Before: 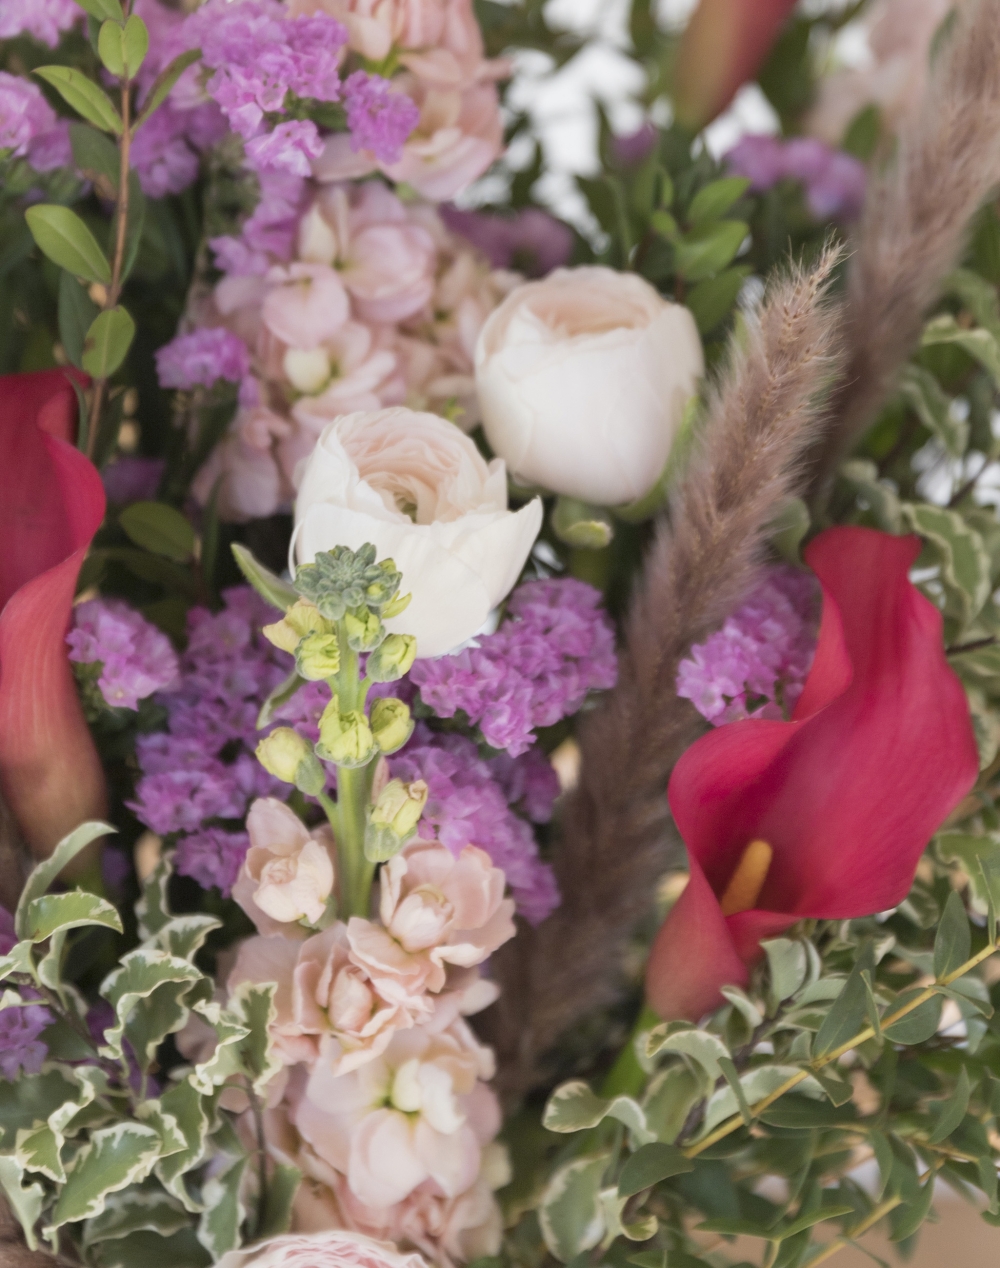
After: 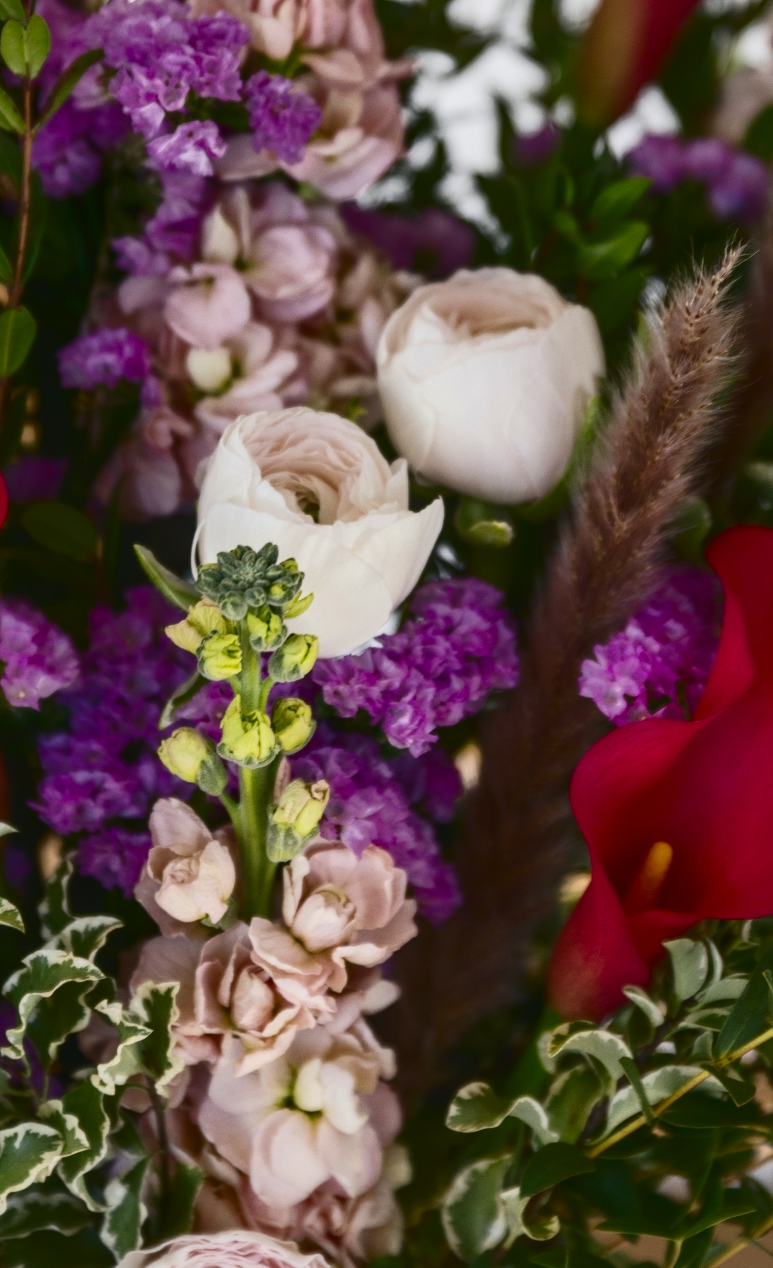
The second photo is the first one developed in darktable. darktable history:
crop: left 9.875%, right 12.737%
shadows and highlights: on, module defaults
exposure: exposure -0.583 EV, compensate exposure bias true, compensate highlight preservation false
local contrast: on, module defaults
contrast brightness saturation: contrast 0.221, brightness -0.189, saturation 0.232
color calibration: illuminant same as pipeline (D50), adaptation XYZ, x 0.346, y 0.357, temperature 5016.1 K
tone curve: curves: ch0 [(0, 0.032) (0.181, 0.156) (0.751, 0.829) (1, 1)], color space Lab, independent channels, preserve colors none
color balance rgb: shadows lift › chroma 2.019%, shadows lift › hue 222.22°, linear chroma grading › global chroma 15.333%, perceptual saturation grading › global saturation 0.682%, perceptual brilliance grading › highlights 14.275%, perceptual brilliance grading › mid-tones -5.424%, perceptual brilliance grading › shadows -26.811%
